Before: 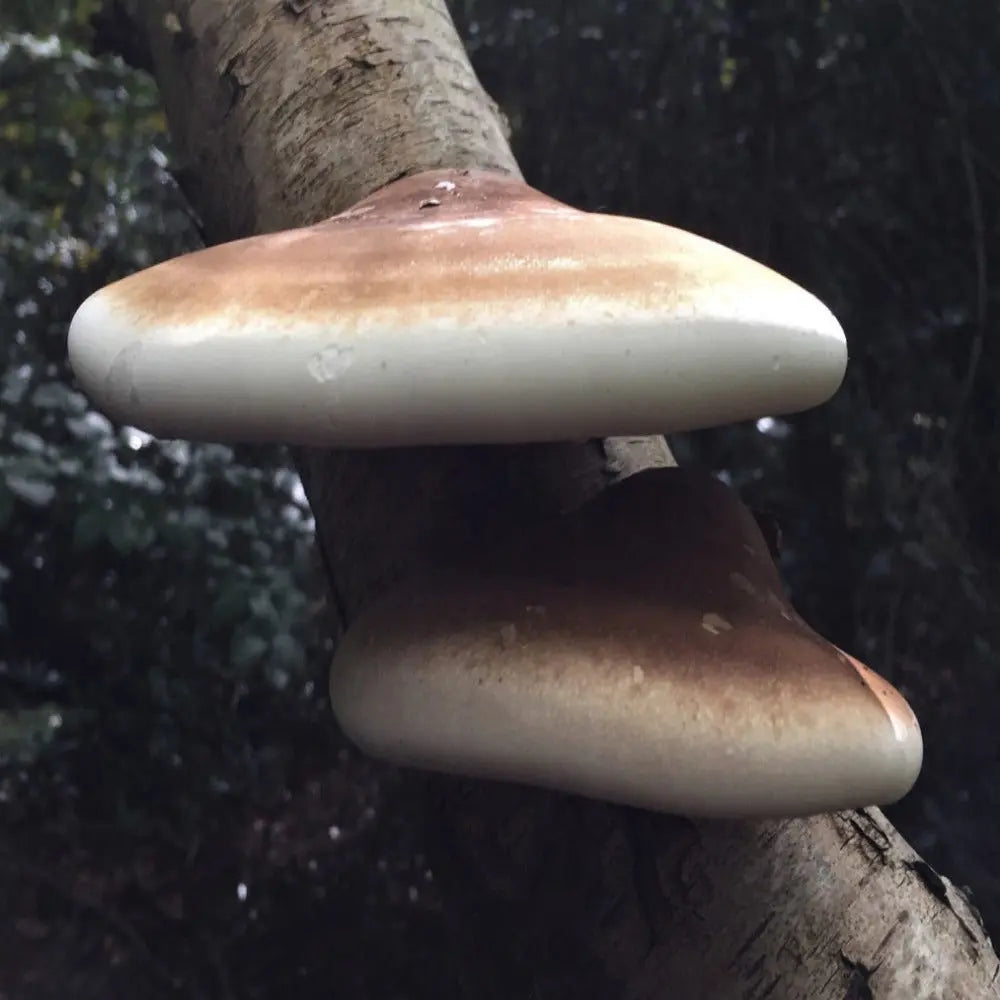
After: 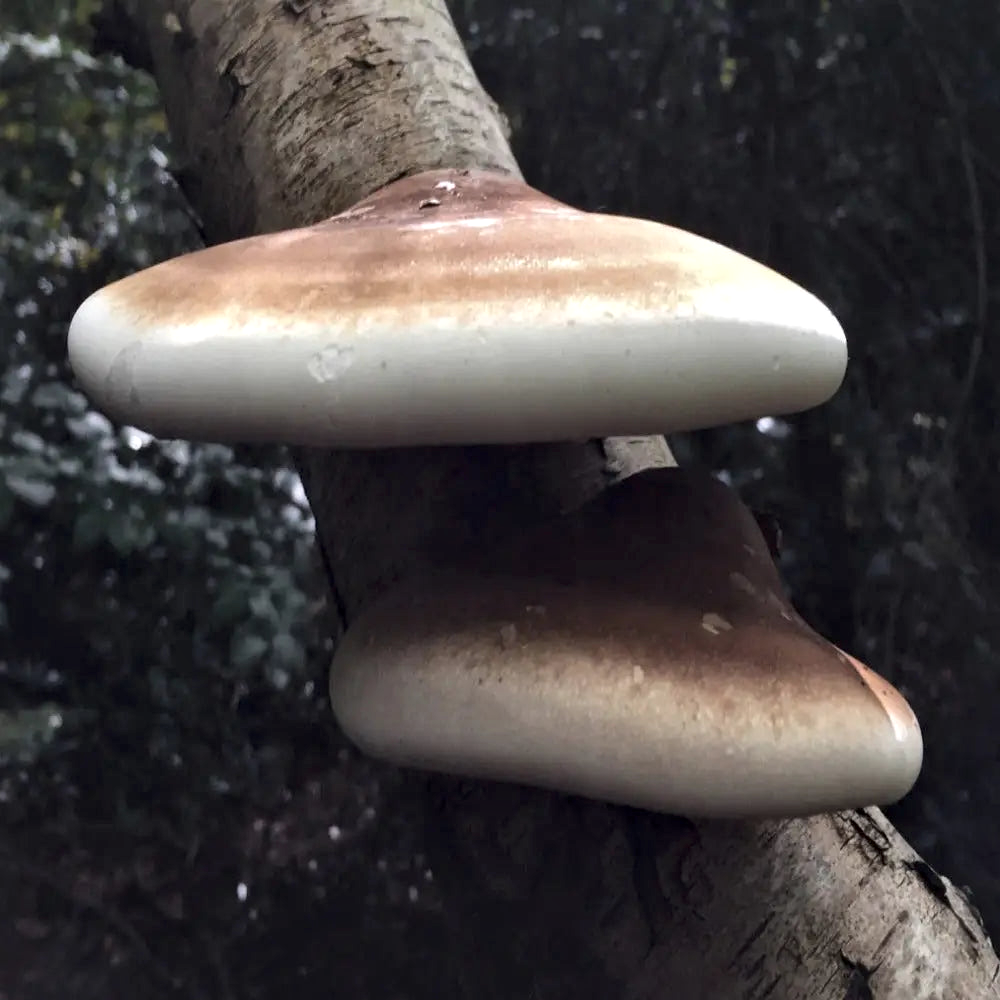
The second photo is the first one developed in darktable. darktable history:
contrast brightness saturation: saturation -0.064
local contrast: mode bilateral grid, contrast 26, coarseness 60, detail 151%, midtone range 0.2
